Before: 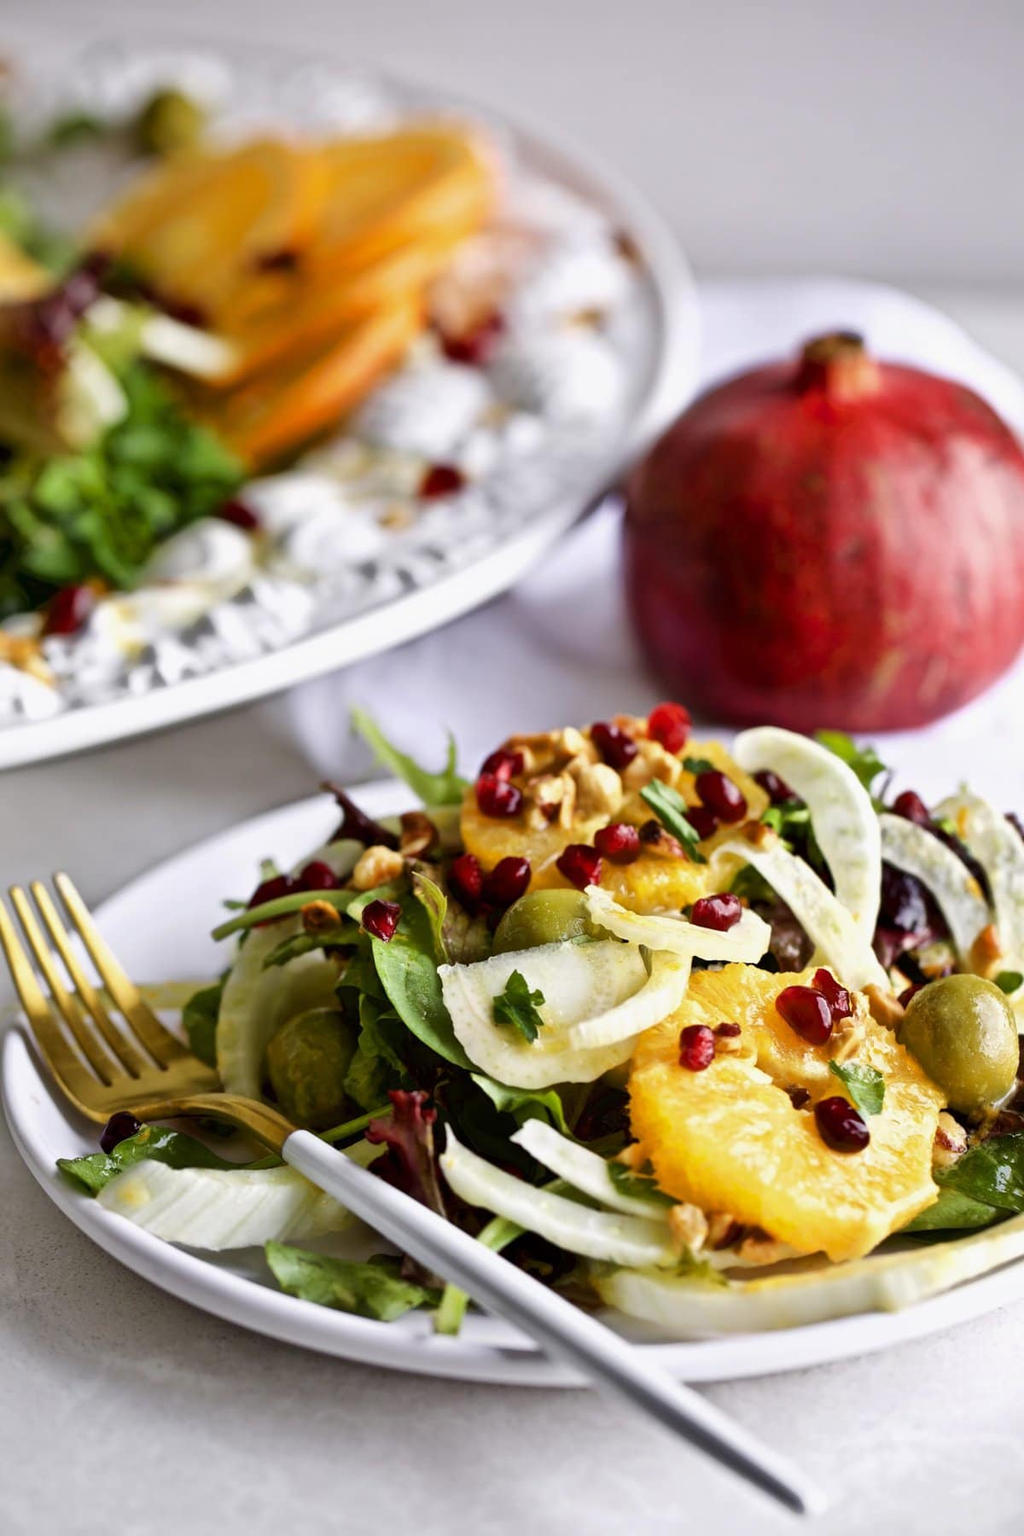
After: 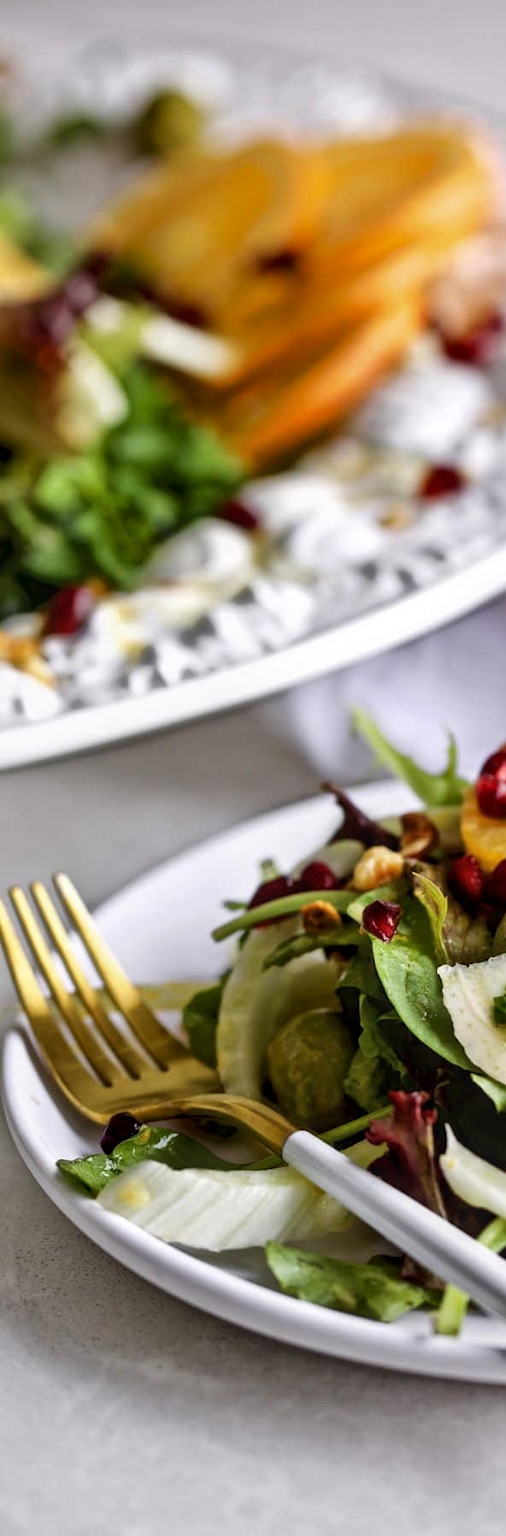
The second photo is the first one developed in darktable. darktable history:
local contrast: on, module defaults
crop and rotate: left 0.047%, top 0%, right 50.464%
